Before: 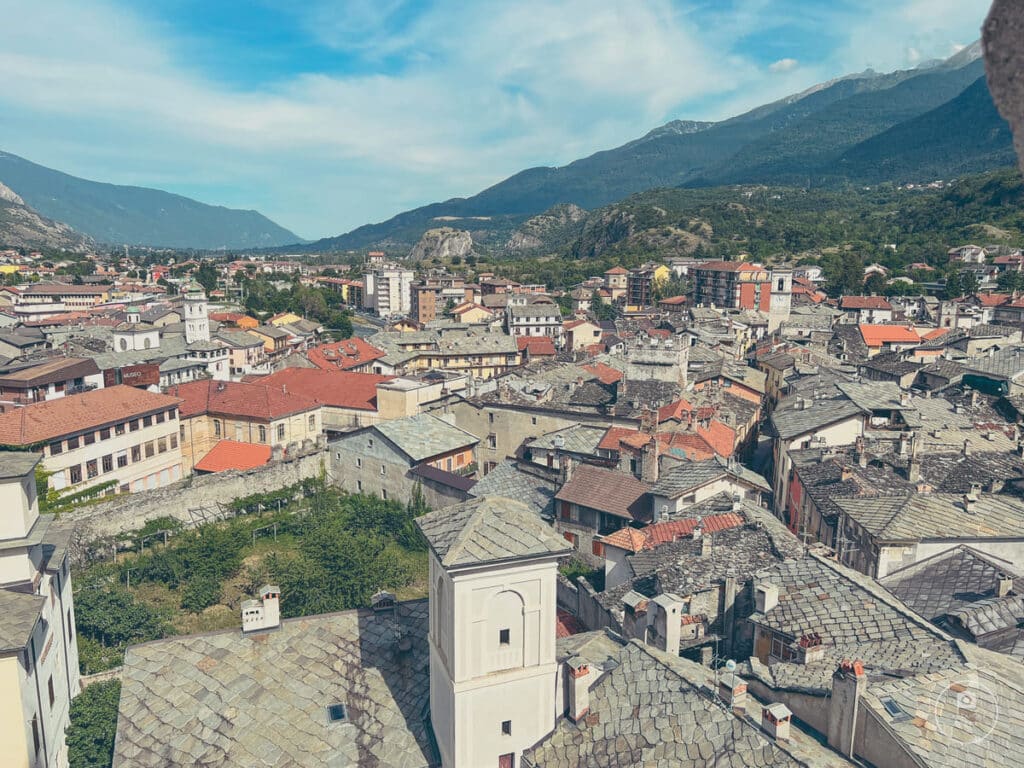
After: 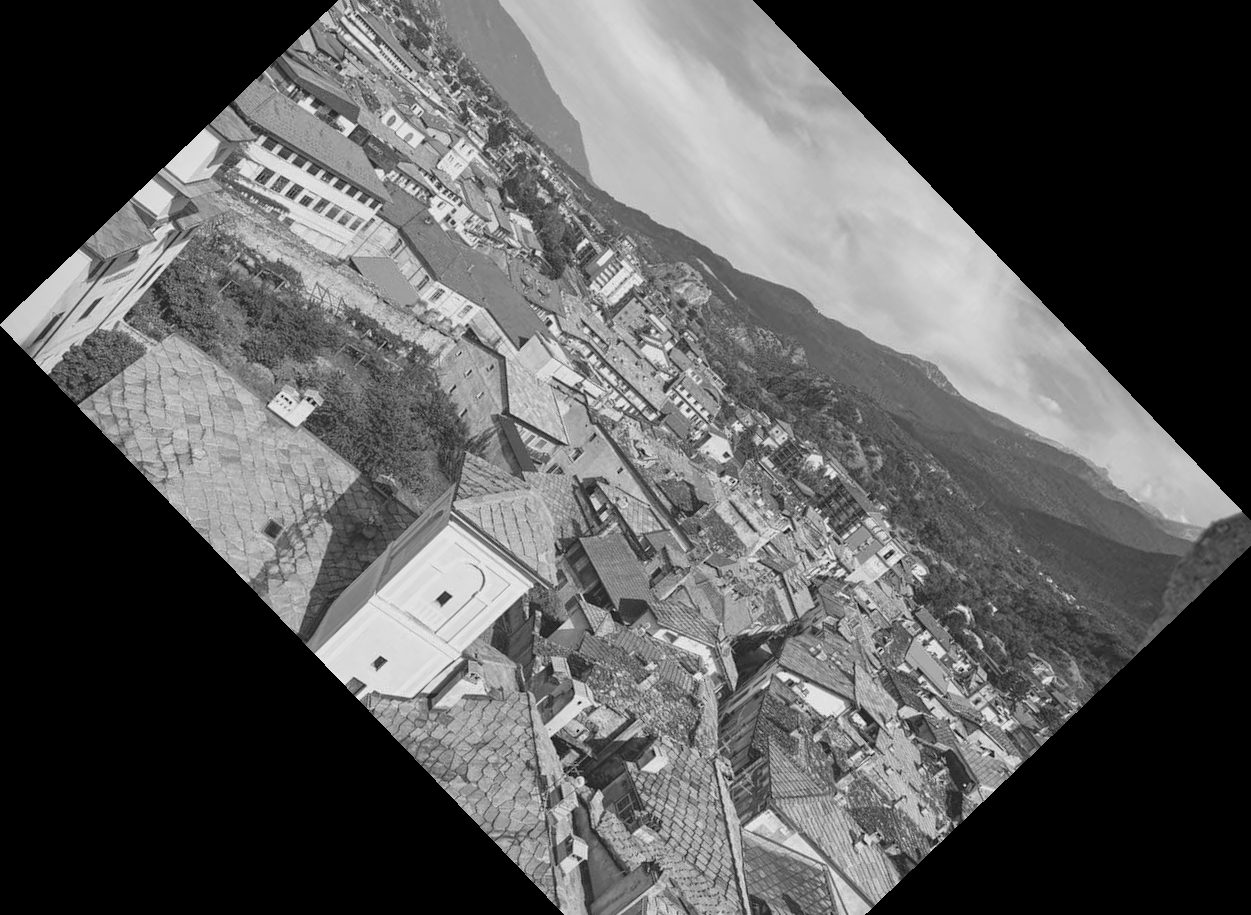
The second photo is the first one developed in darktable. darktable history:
crop and rotate: angle -46.26°, top 16.234%, right 0.912%, bottom 11.704%
monochrome: on, module defaults
vignetting: saturation 0, unbound false
